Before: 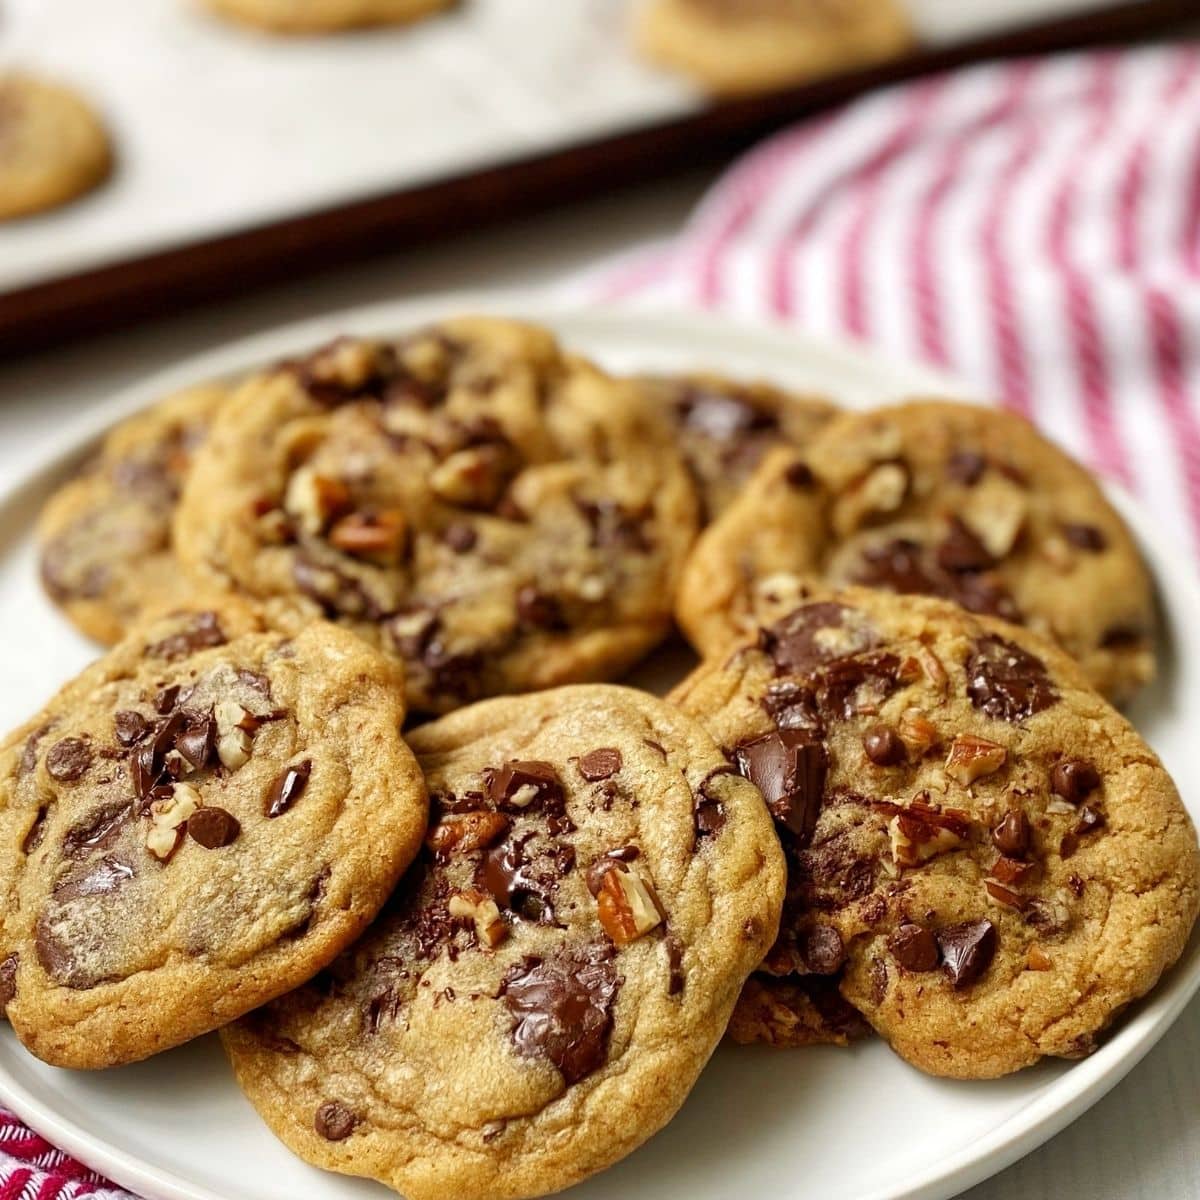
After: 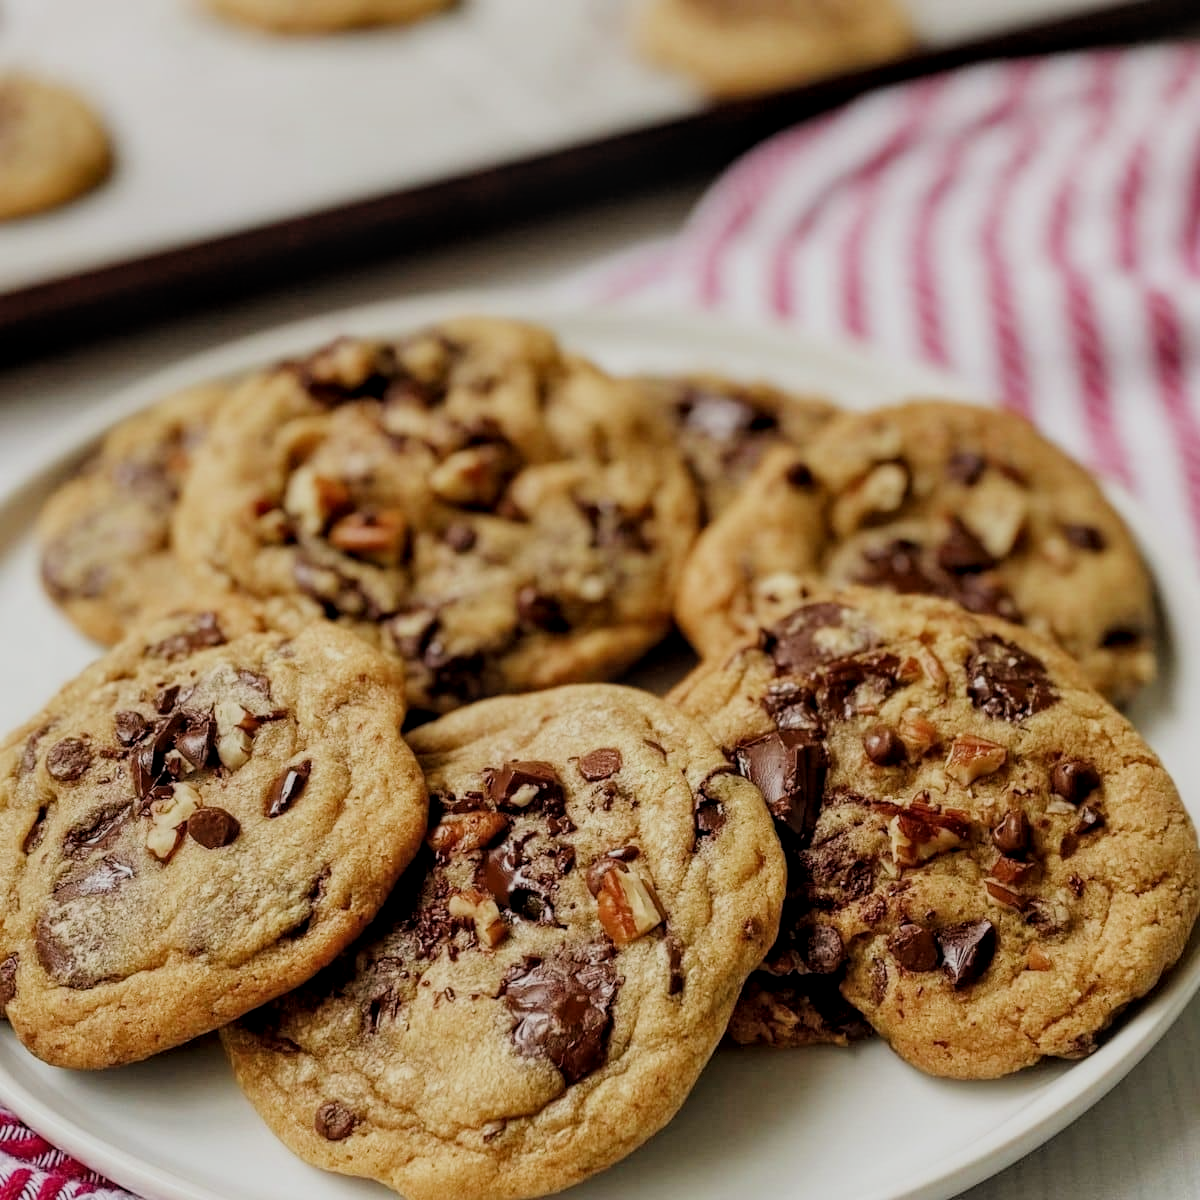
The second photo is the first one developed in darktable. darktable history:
local contrast: on, module defaults
filmic rgb: black relative exposure -7.12 EV, white relative exposure 5.34 EV, hardness 3.03, add noise in highlights 0, preserve chrominance max RGB, color science v3 (2019), use custom middle-gray values true, iterations of high-quality reconstruction 0, contrast in highlights soft
